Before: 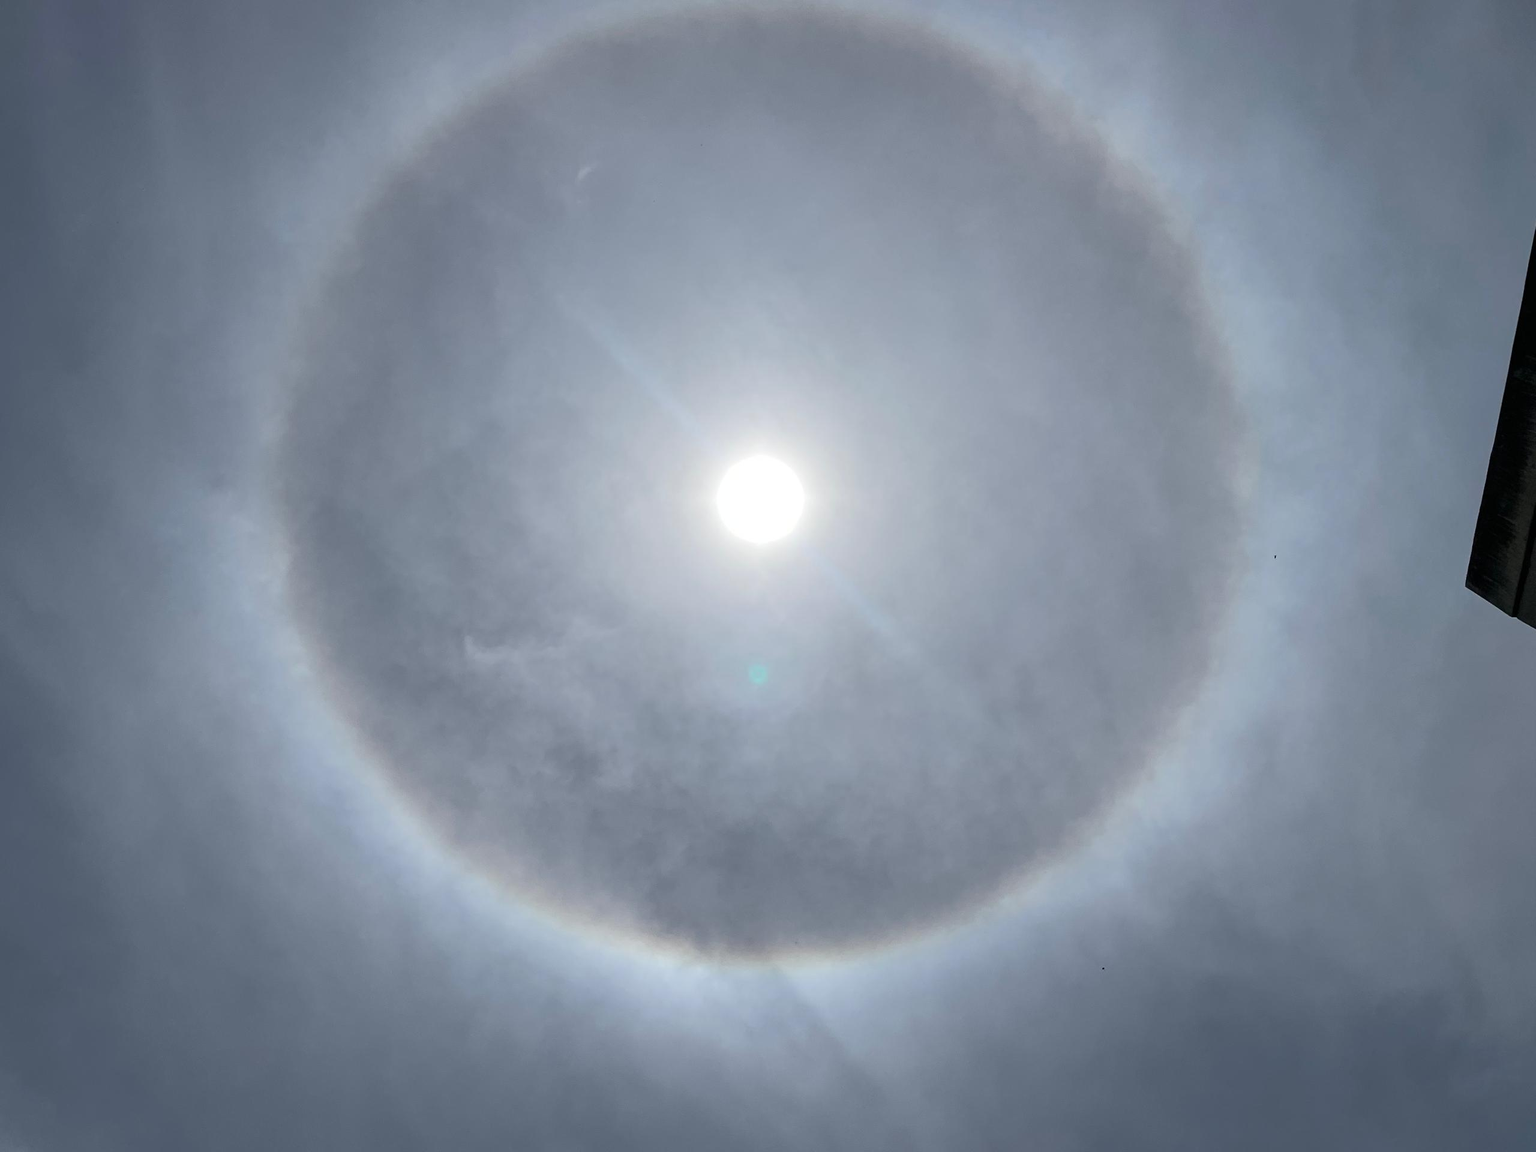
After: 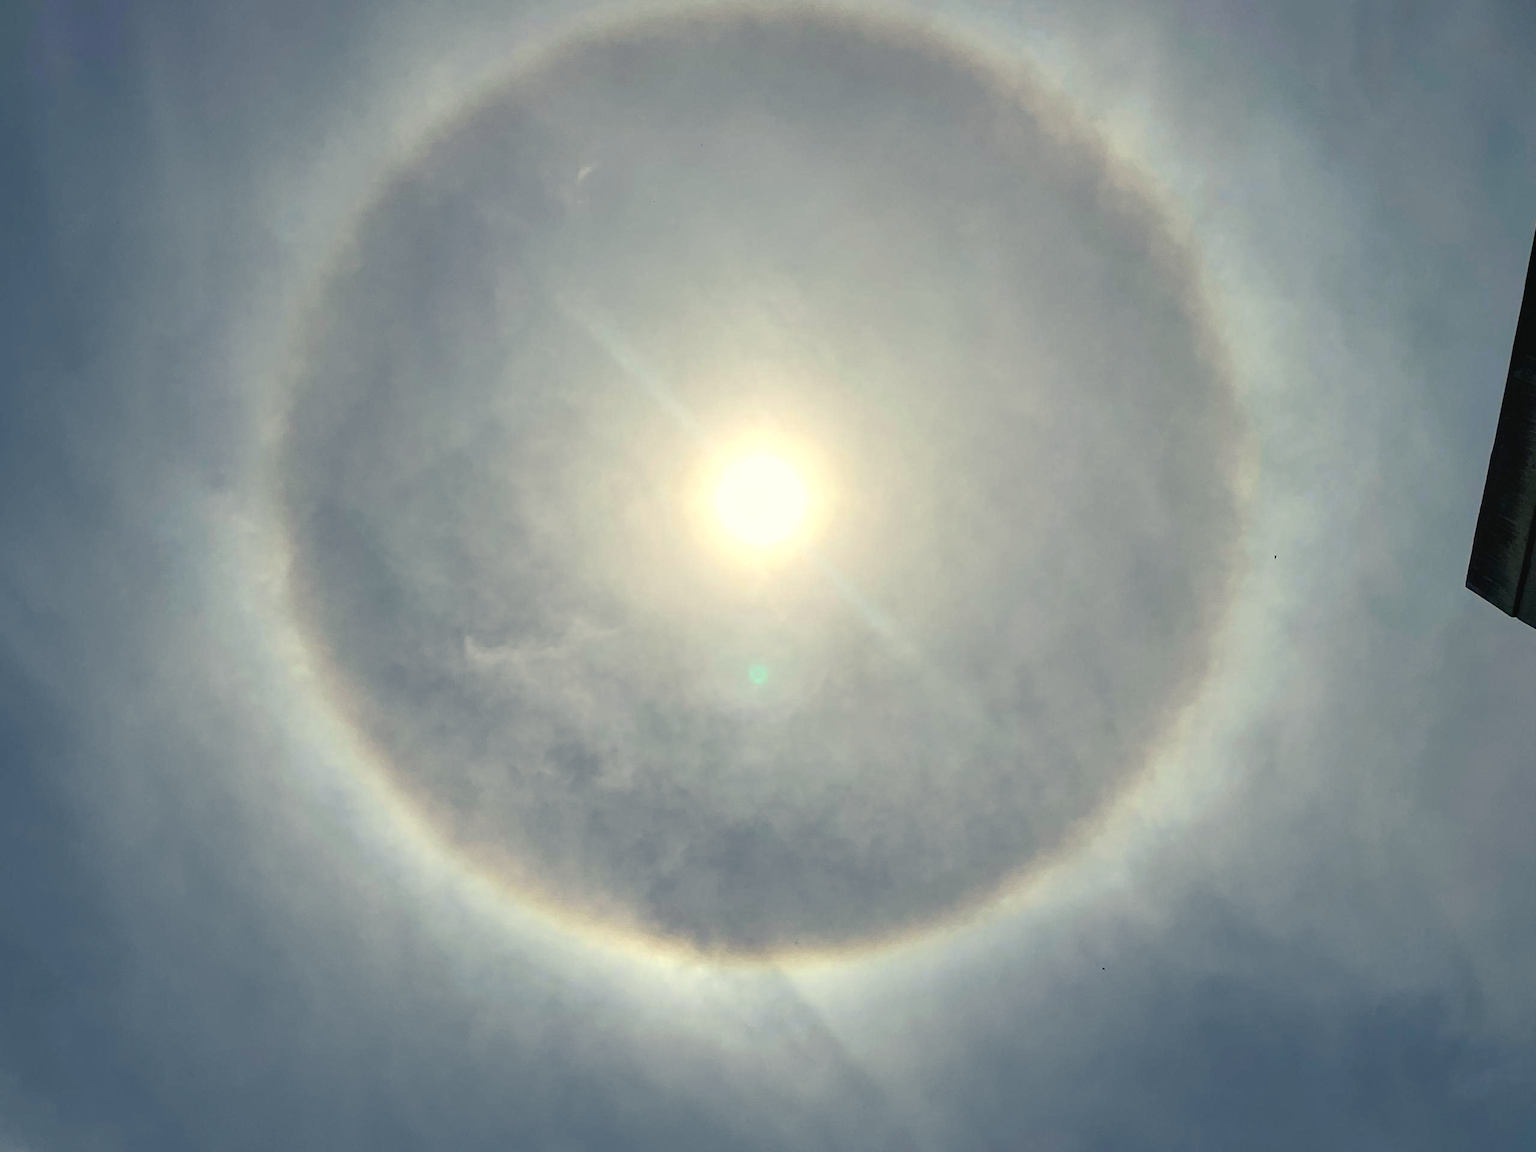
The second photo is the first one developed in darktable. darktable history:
local contrast: detail 110%
color balance rgb: shadows lift › chroma 2.051%, shadows lift › hue 220.82°, highlights gain › chroma 7.981%, highlights gain › hue 80.82°, perceptual saturation grading › global saturation 20%, perceptual saturation grading › highlights -13.976%, perceptual saturation grading › shadows 49.838%, perceptual brilliance grading › highlights 11.207%
